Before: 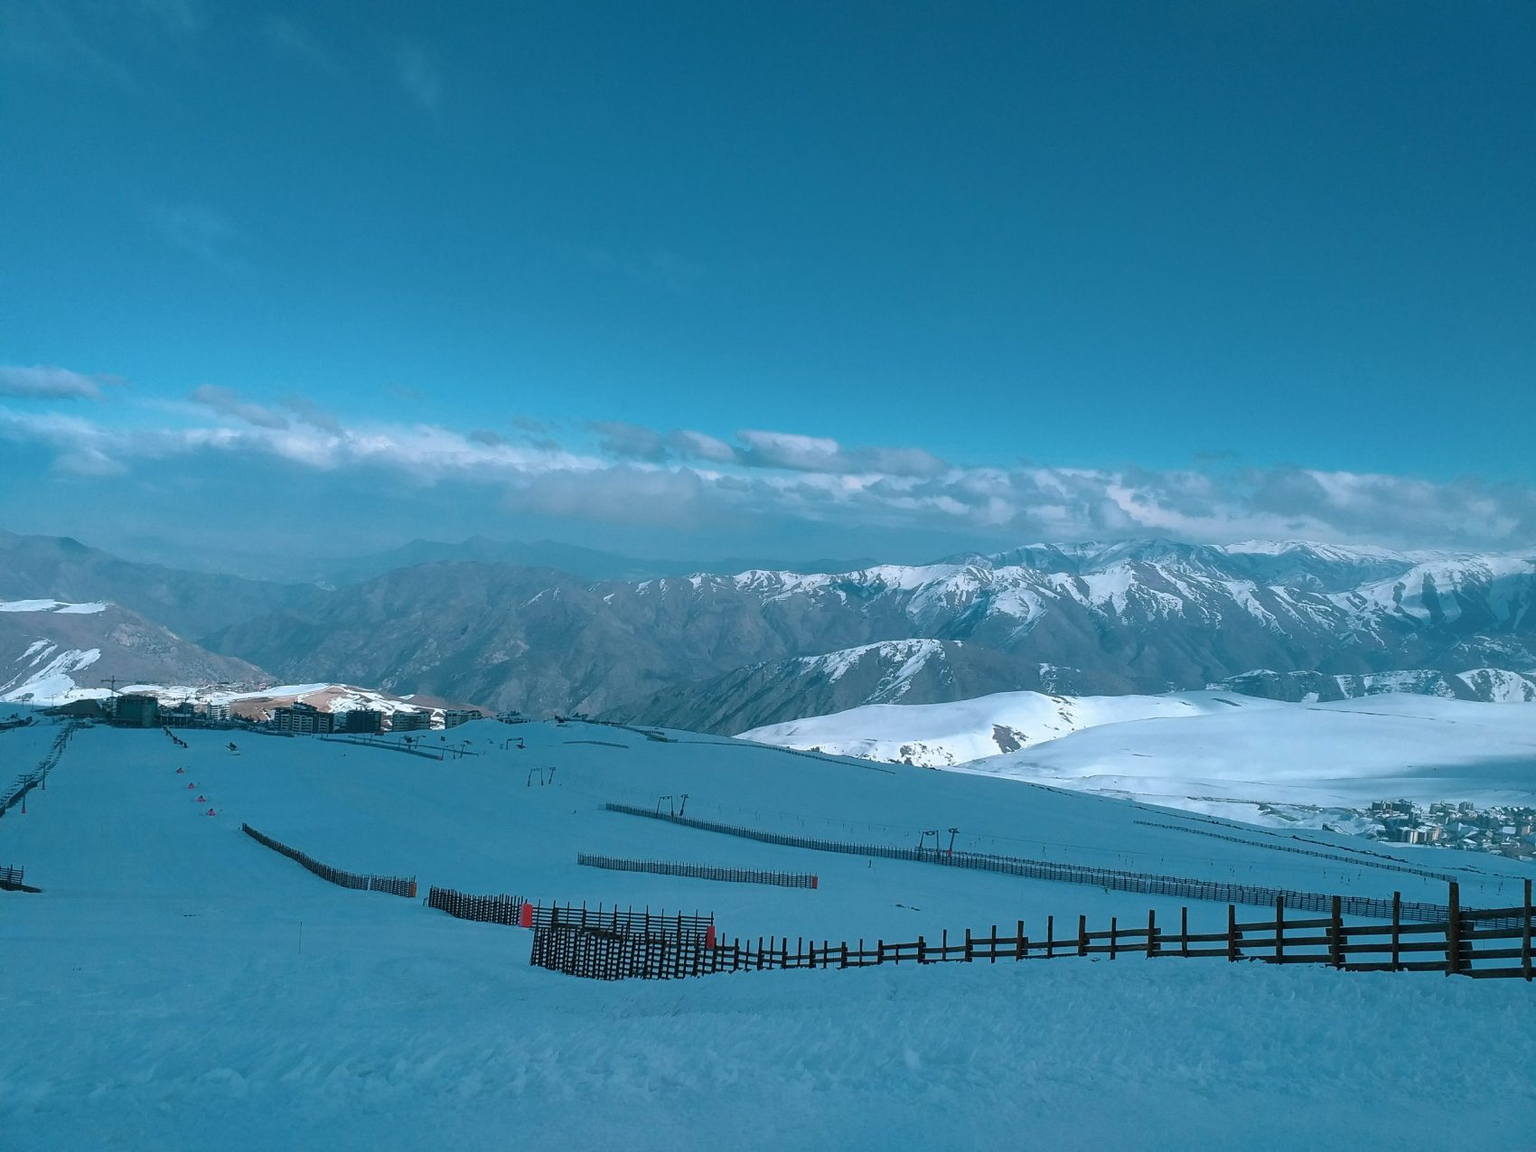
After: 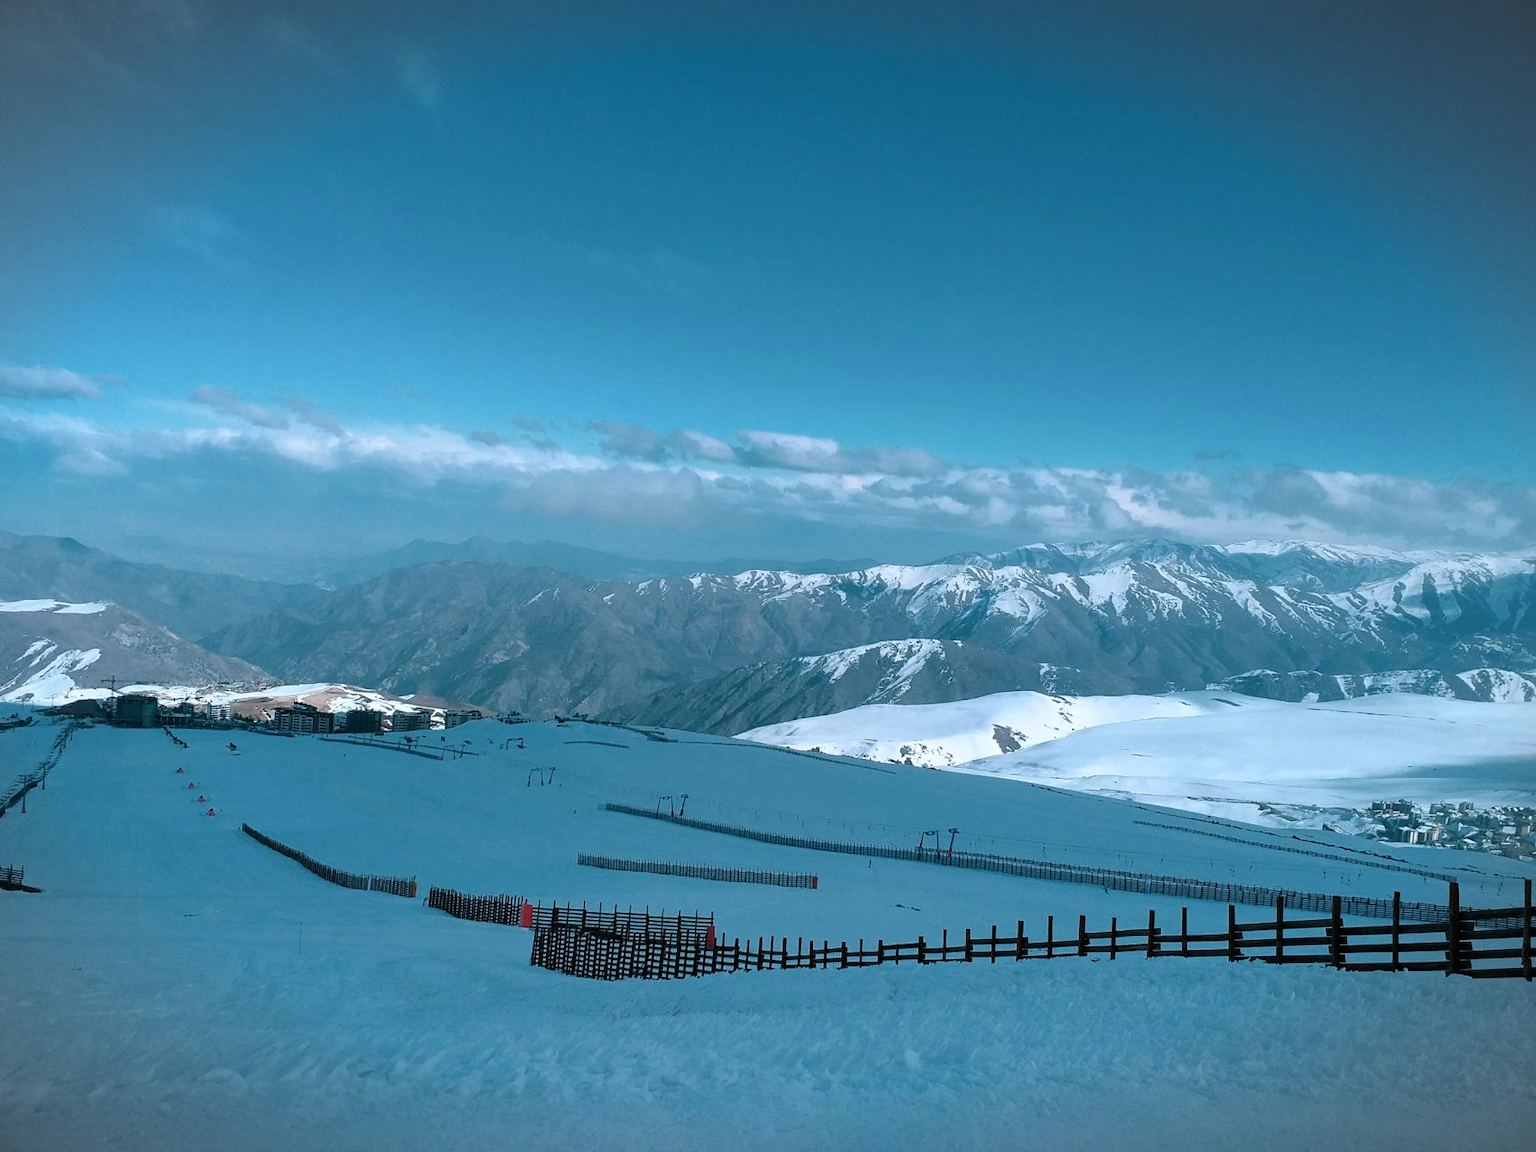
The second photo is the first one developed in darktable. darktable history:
filmic rgb: black relative exposure -7.97 EV, white relative exposure 2.47 EV, hardness 6.37
vignetting: fall-off start 100.06%, width/height ratio 1.321, unbound false
